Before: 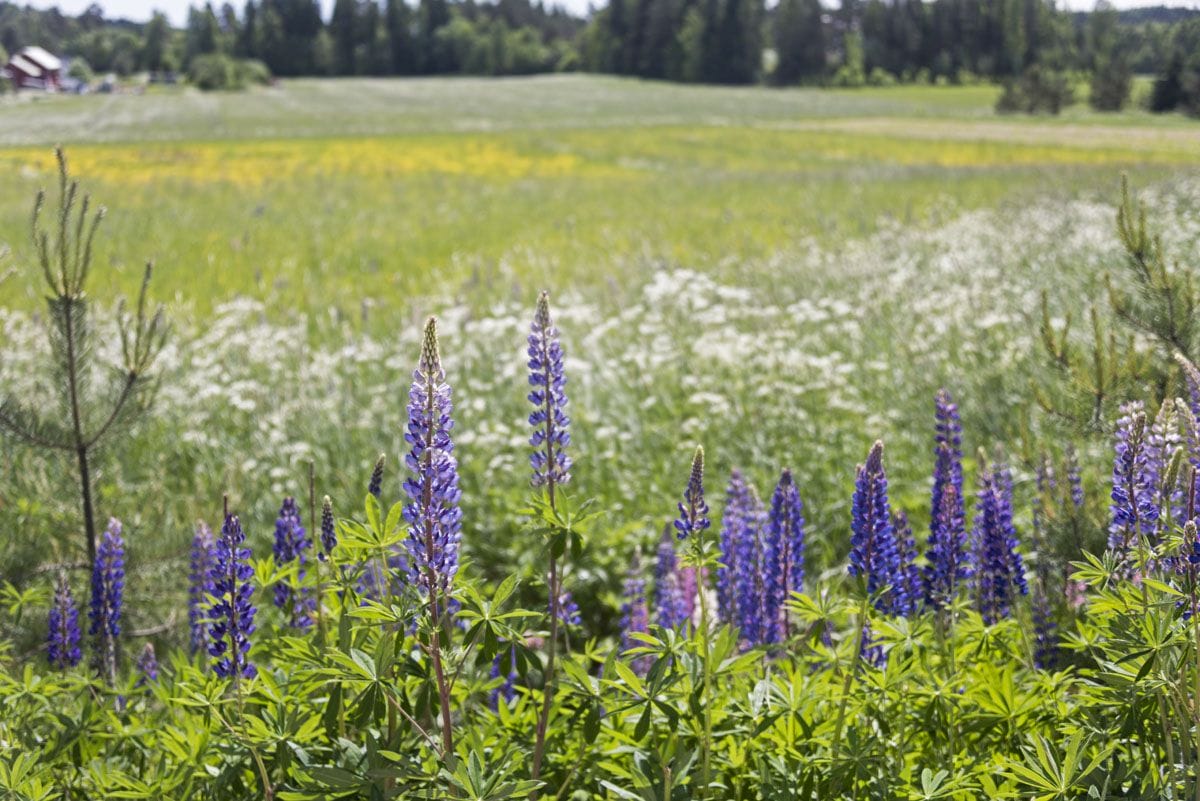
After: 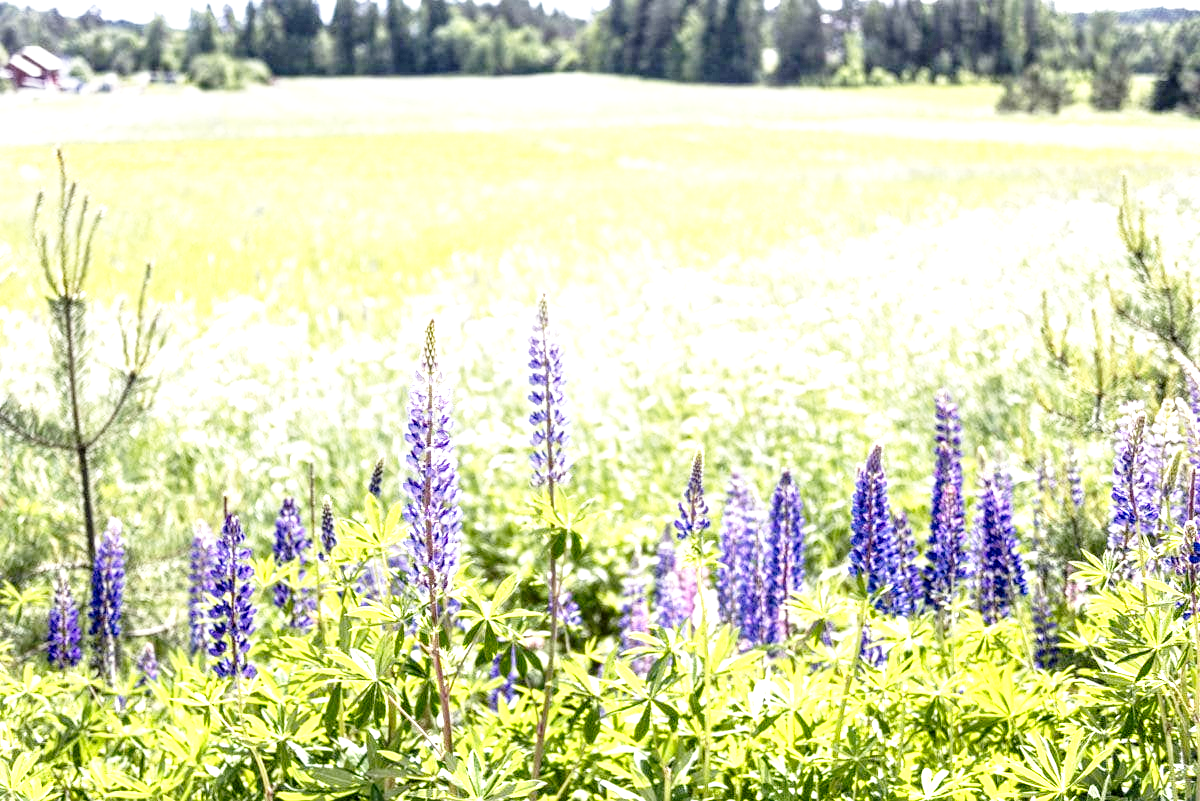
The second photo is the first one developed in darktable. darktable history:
exposure: black level correction 0, exposure 1.2 EV, compensate highlight preservation false
tone equalizer: edges refinement/feathering 500, mask exposure compensation -1.57 EV, preserve details no
base curve: curves: ch0 [(0, 0) (0.028, 0.03) (0.121, 0.232) (0.46, 0.748) (0.859, 0.968) (1, 1)], preserve colors none
local contrast: highlights 60%, shadows 59%, detail 160%
